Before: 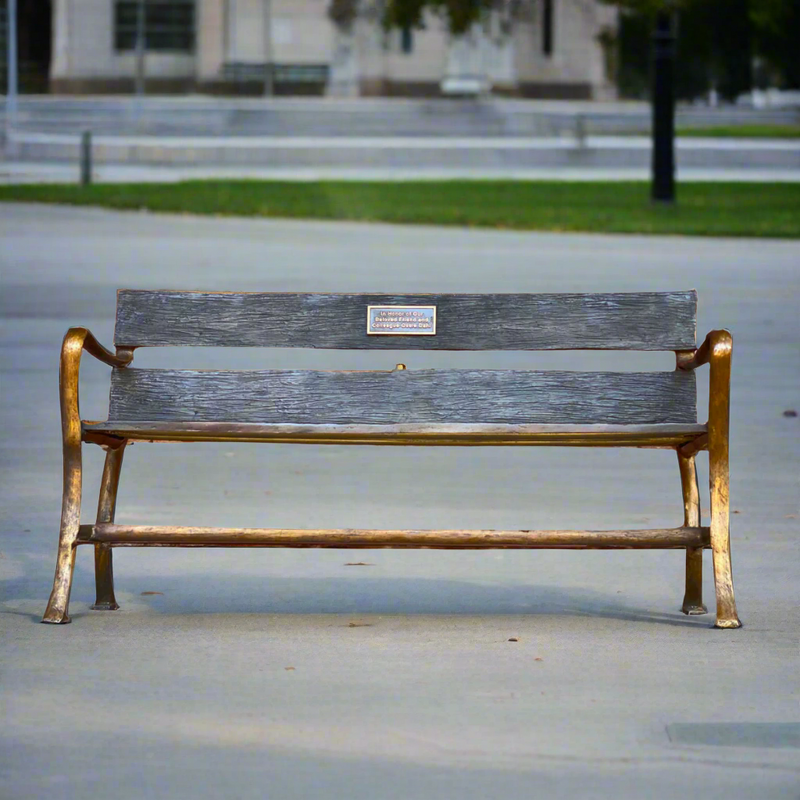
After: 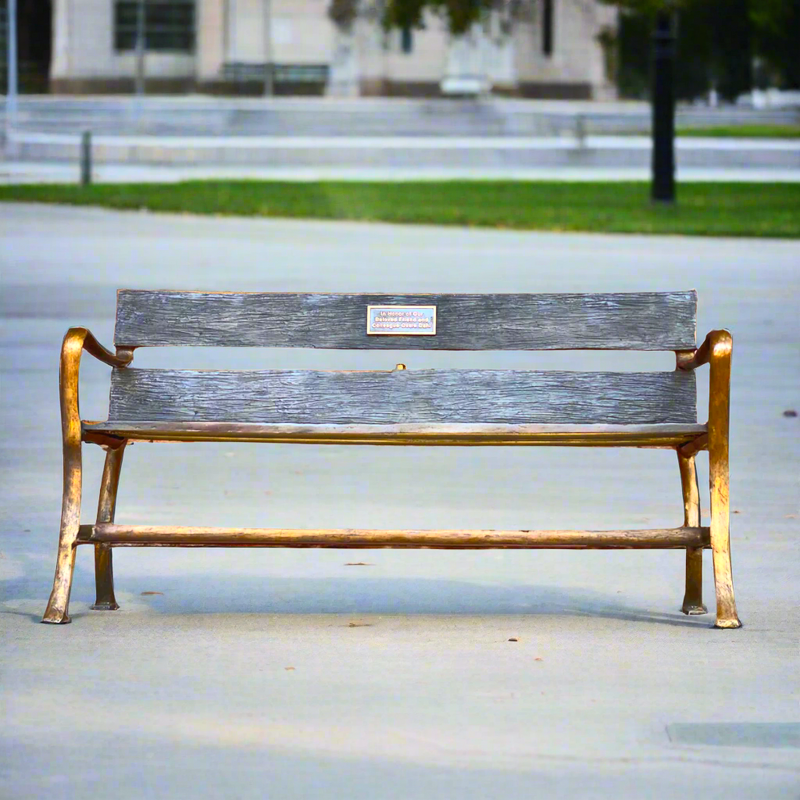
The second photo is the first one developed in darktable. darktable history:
exposure: exposure 0.207 EV, compensate highlight preservation false
contrast brightness saturation: contrast 0.205, brightness 0.164, saturation 0.216
